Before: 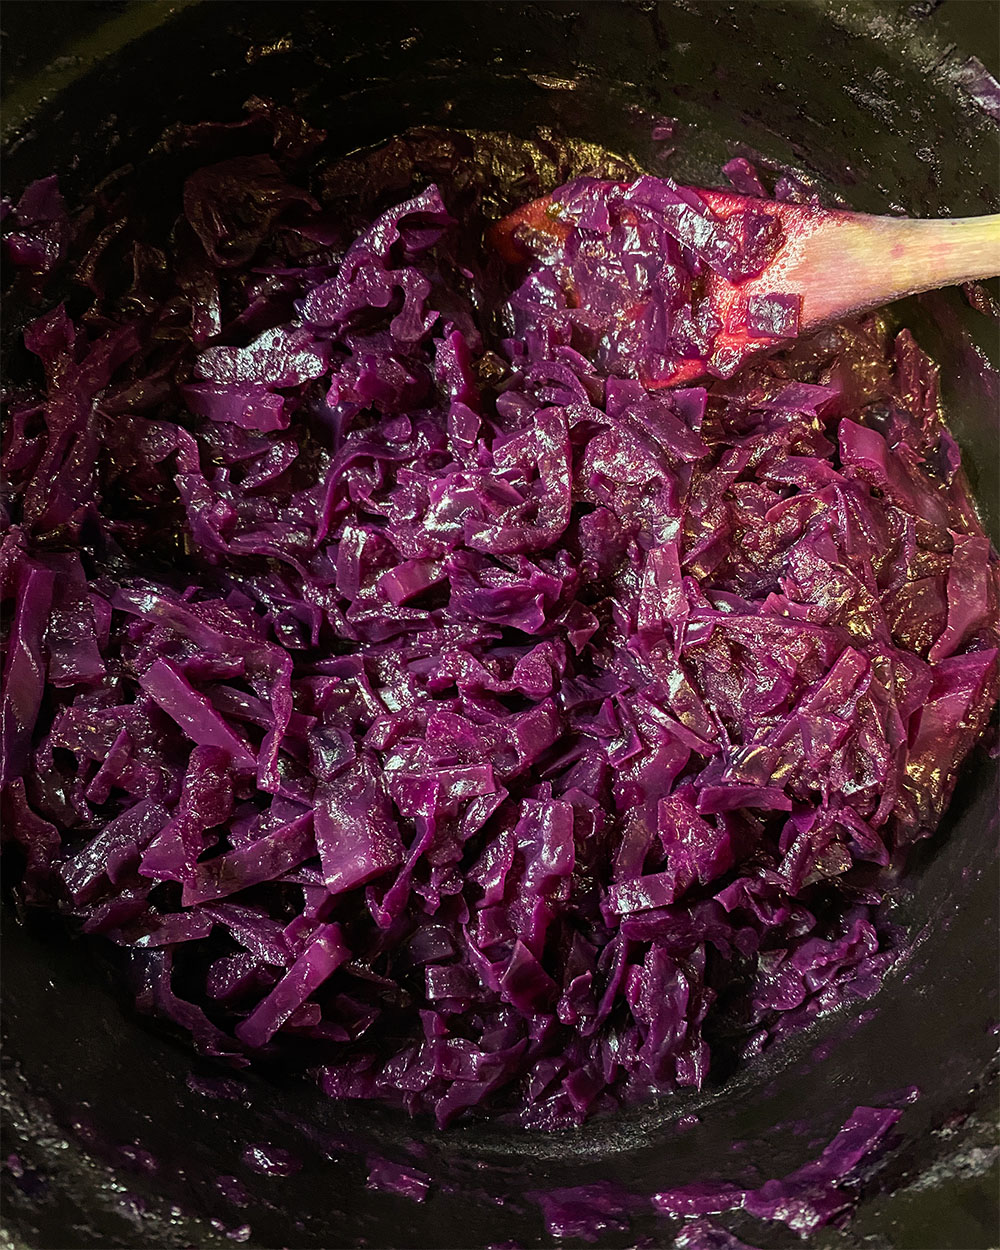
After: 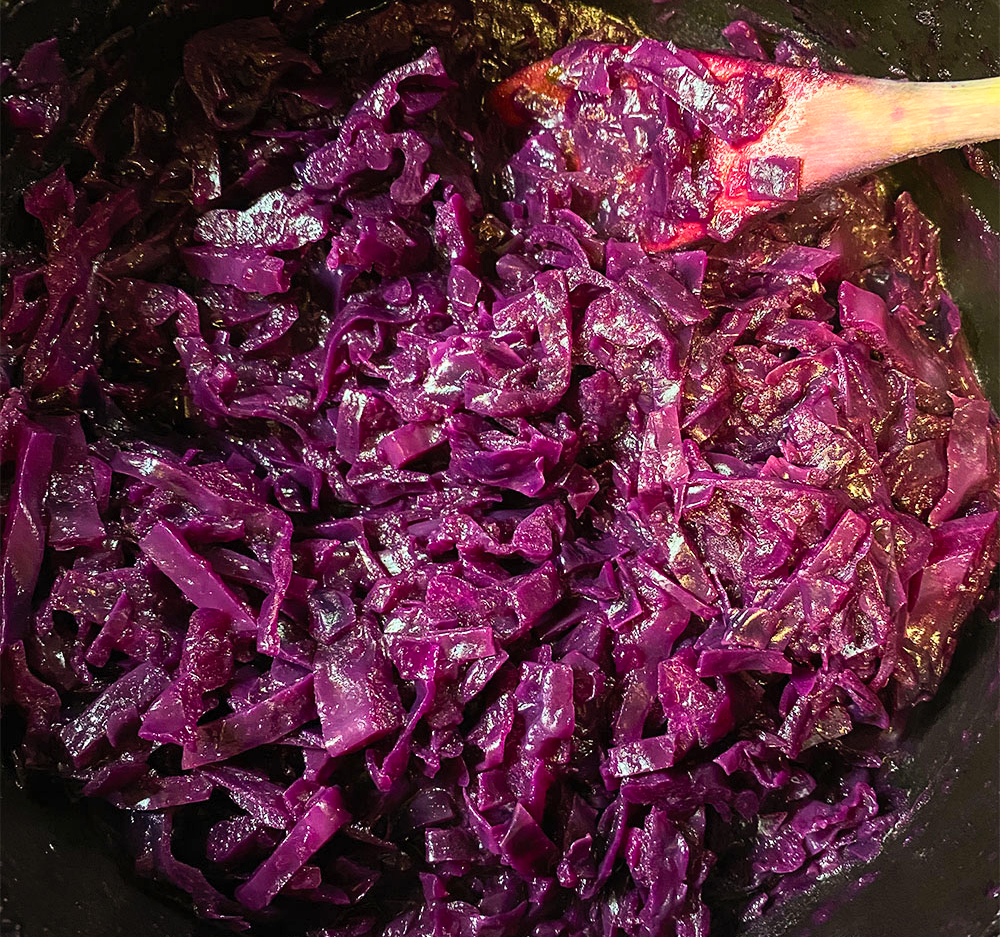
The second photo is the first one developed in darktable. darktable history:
crop: top 11.038%, bottom 13.962%
contrast brightness saturation: contrast 0.2, brightness 0.16, saturation 0.22
